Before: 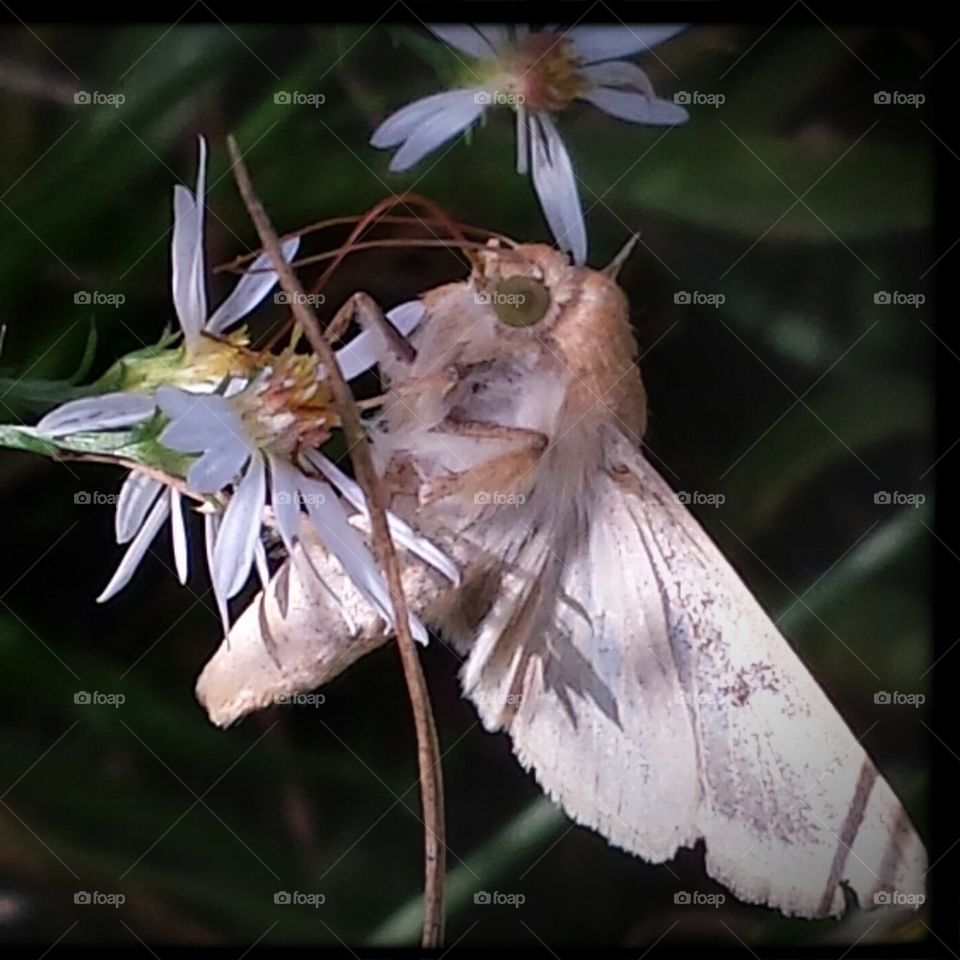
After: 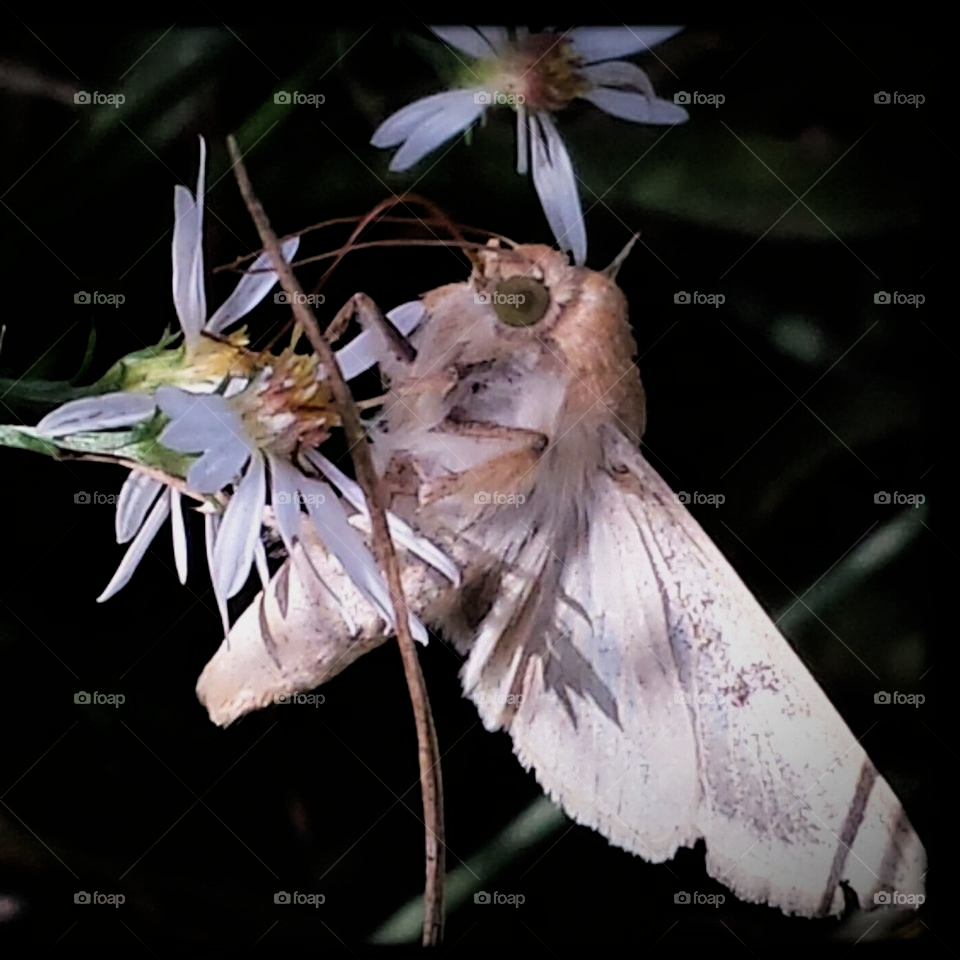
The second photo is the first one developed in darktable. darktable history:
filmic rgb: black relative exposure -5.11 EV, white relative exposure 3.21 EV, hardness 3.44, contrast 1.183, highlights saturation mix -31.2%
